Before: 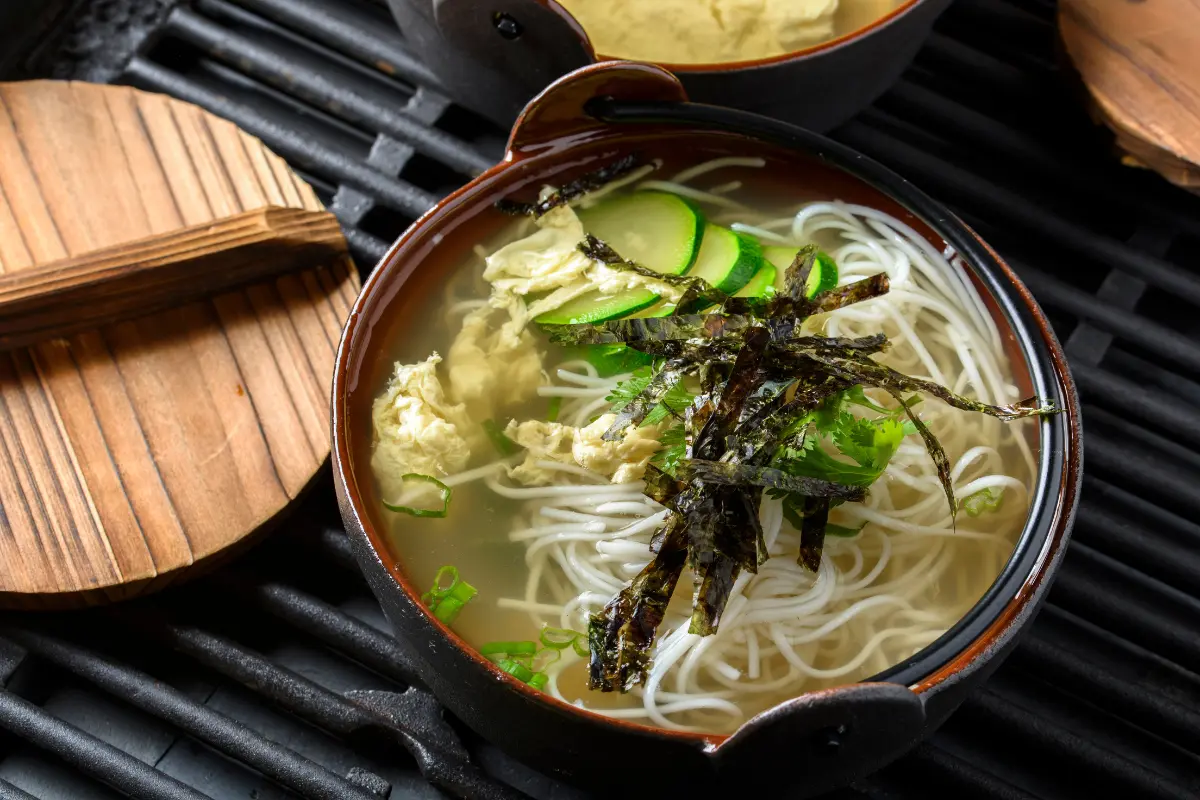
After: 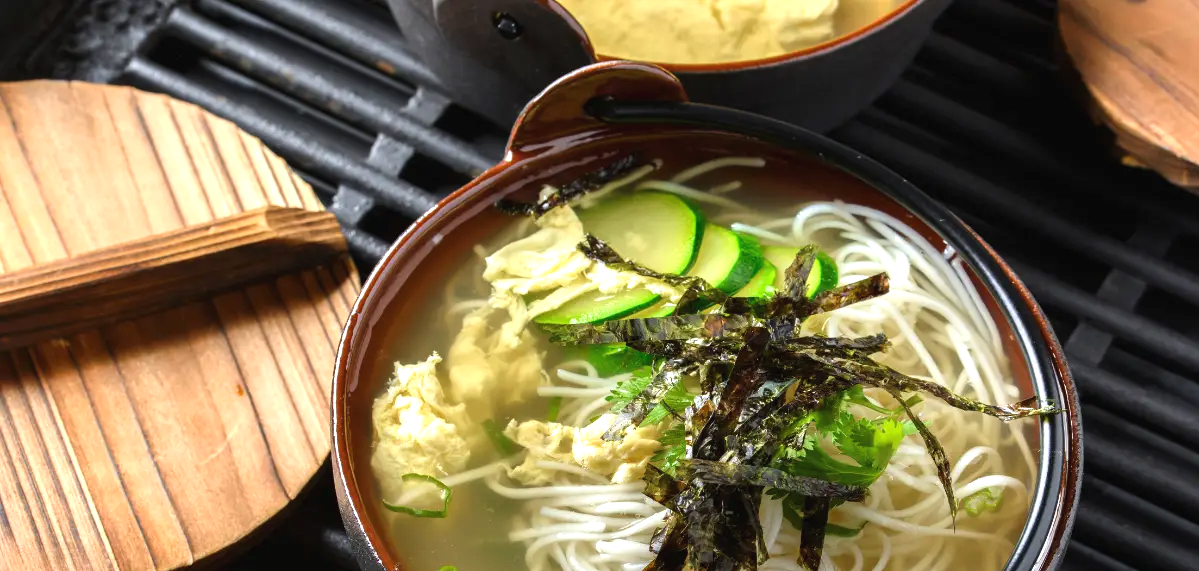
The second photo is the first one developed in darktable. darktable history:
exposure: black level correction -0.002, exposure 0.532 EV, compensate highlight preservation false
crop: right 0%, bottom 28.522%
